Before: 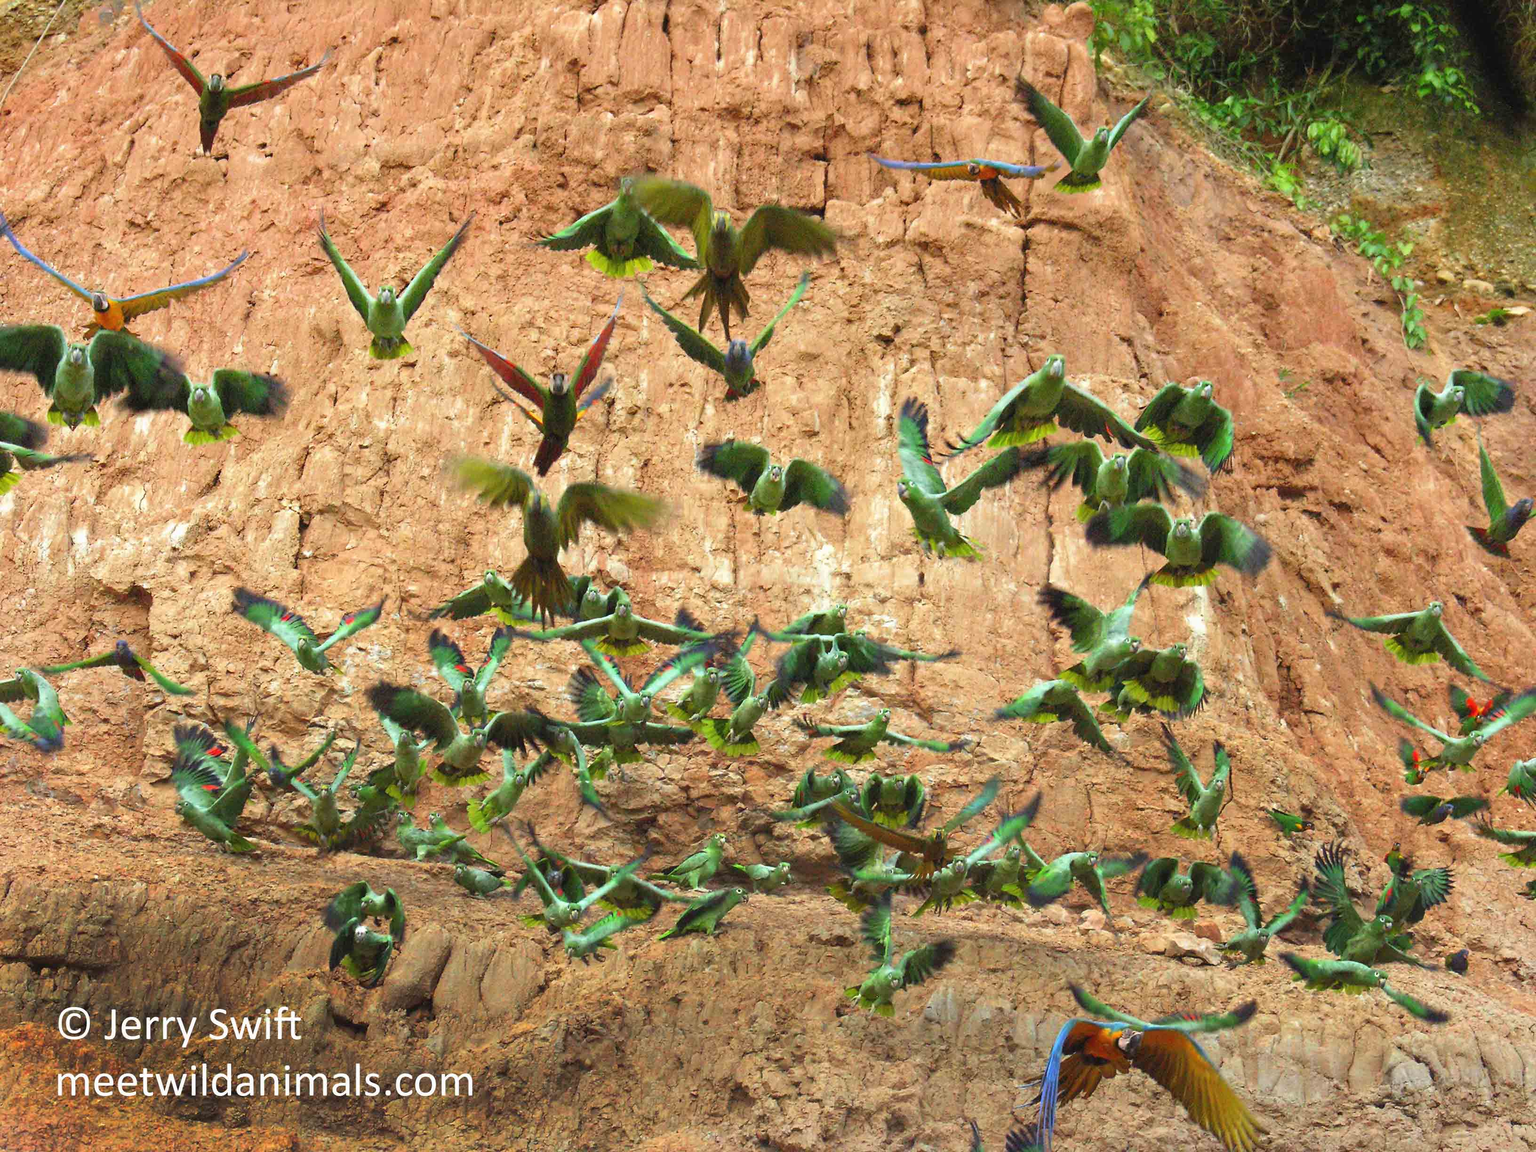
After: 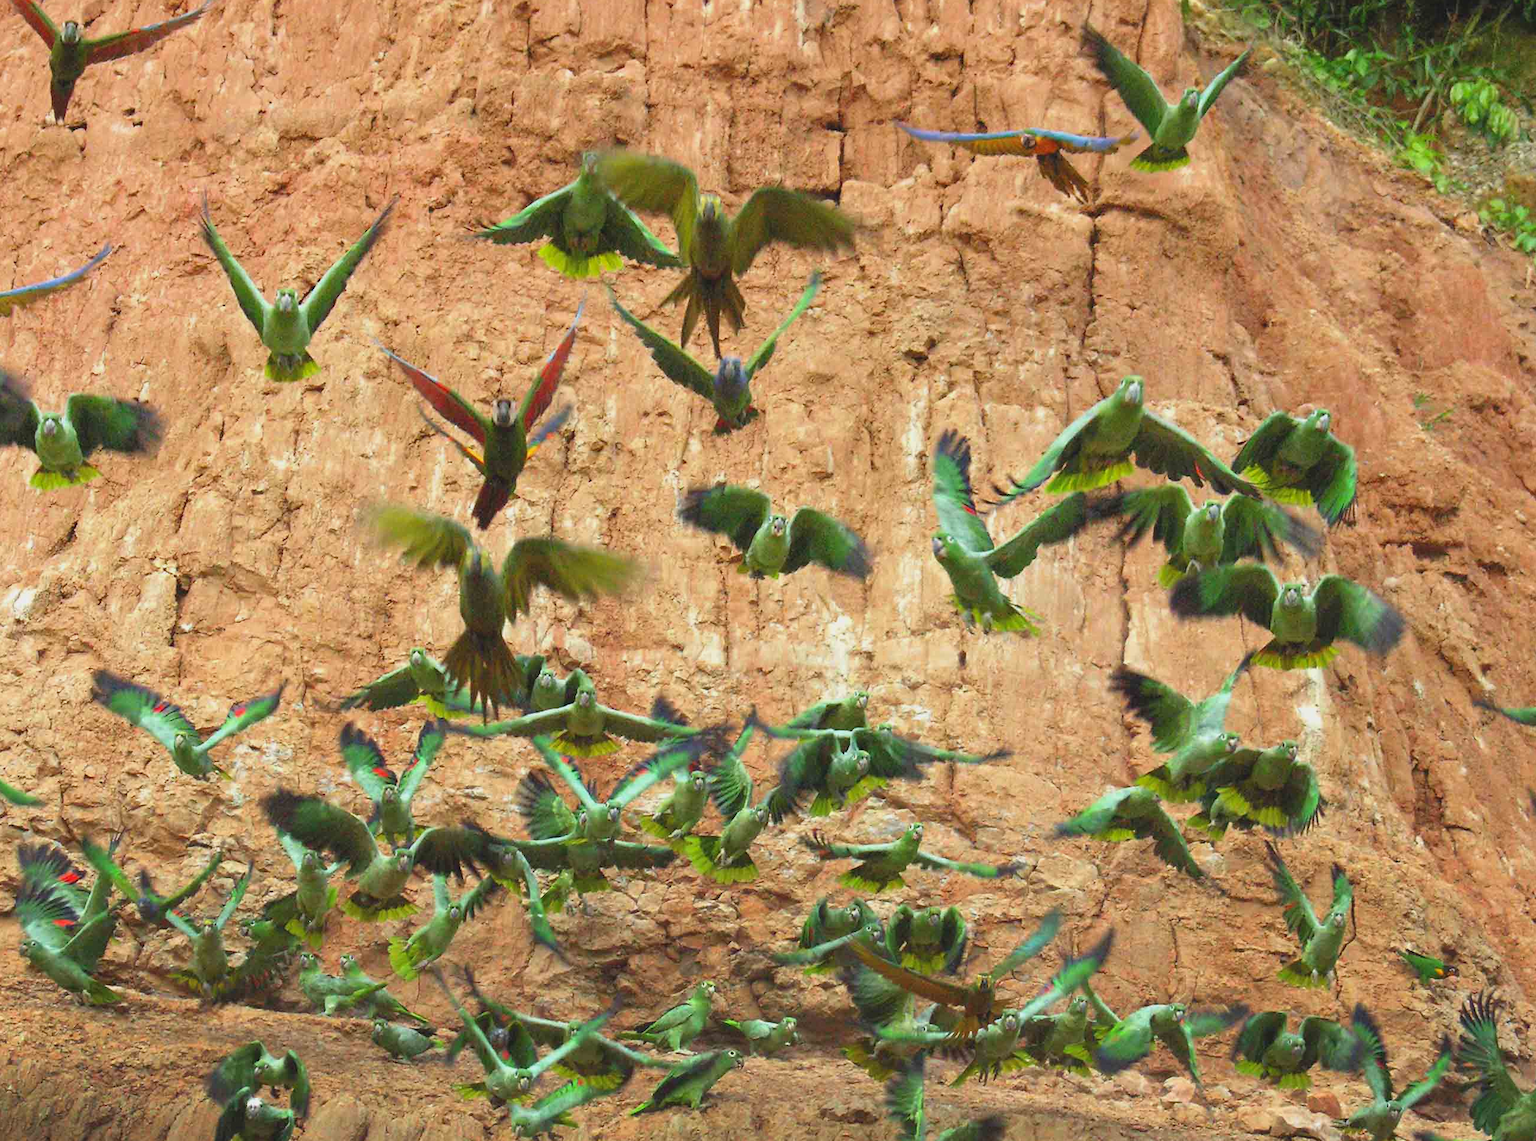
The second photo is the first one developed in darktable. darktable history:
crop and rotate: left 10.442%, top 4.984%, right 10.401%, bottom 16.576%
contrast brightness saturation: contrast -0.107
